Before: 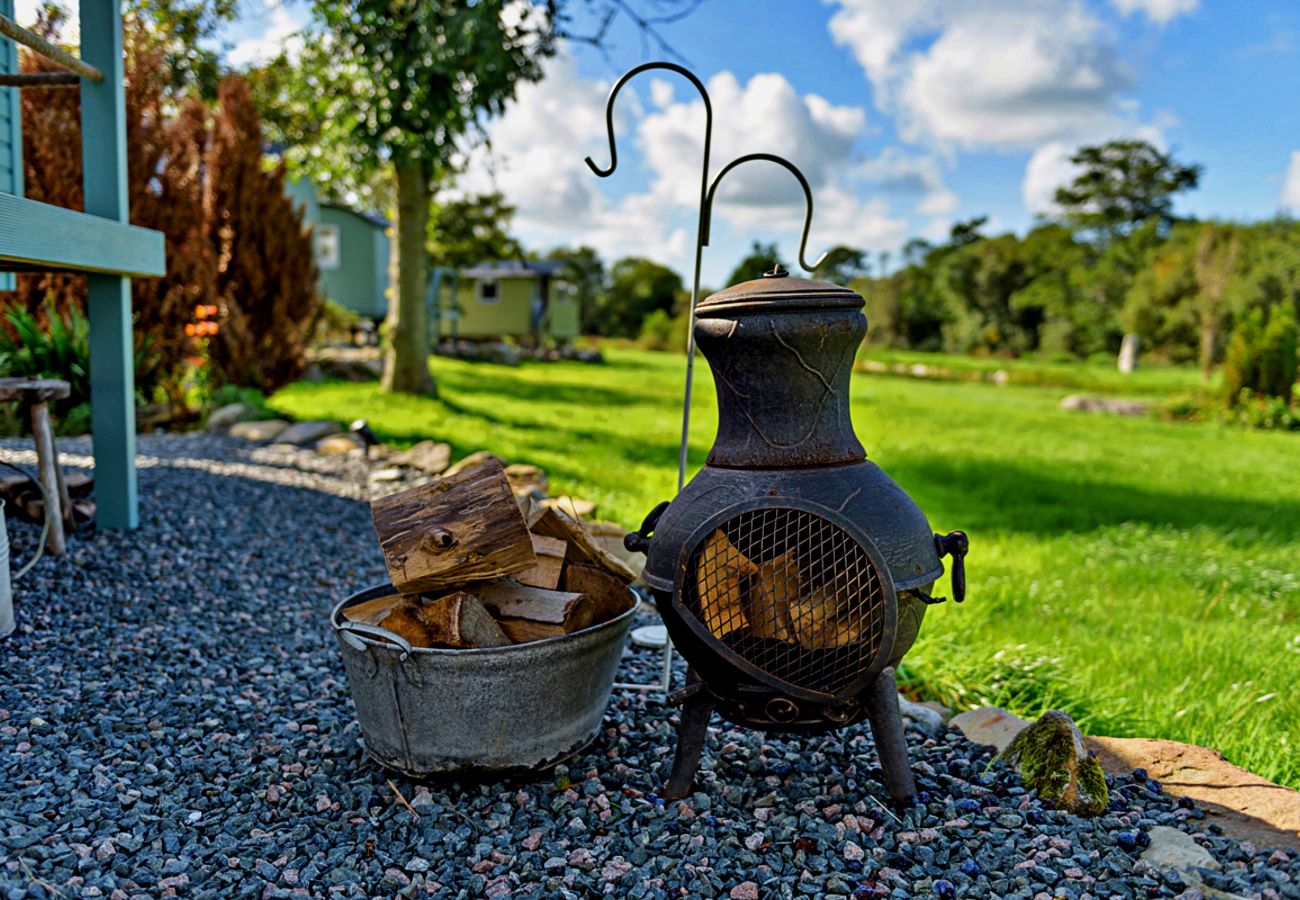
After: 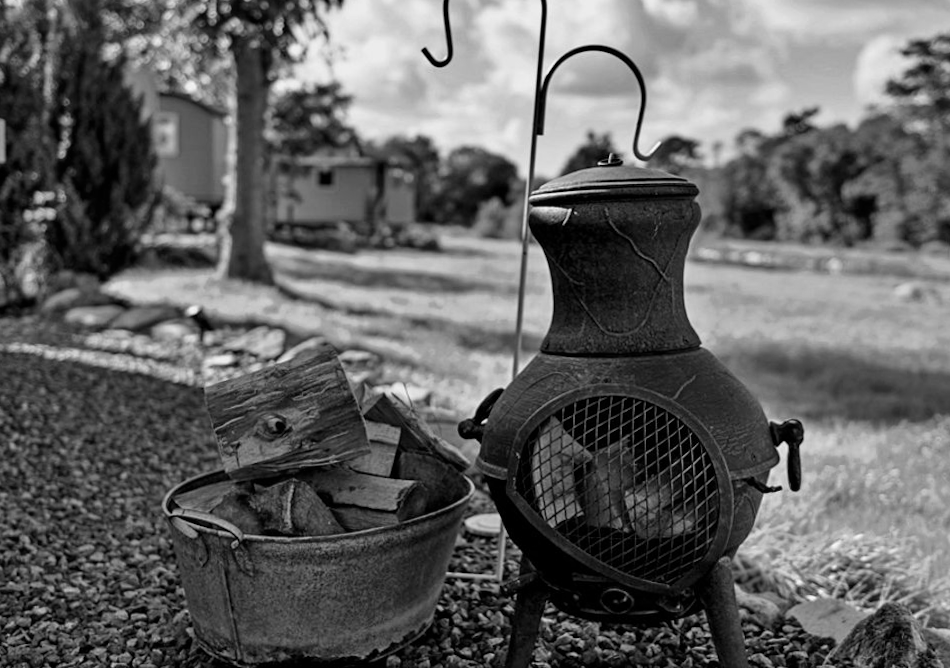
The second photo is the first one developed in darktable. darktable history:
monochrome: a -35.87, b 49.73, size 1.7
color correction: highlights a* 17.94, highlights b* 35.39, shadows a* 1.48, shadows b* 6.42, saturation 1.01
crop and rotate: left 11.831%, top 11.346%, right 13.429%, bottom 13.899%
color calibration: illuminant as shot in camera, x 0.358, y 0.373, temperature 4628.91 K
rotate and perspective: rotation 0.226°, lens shift (vertical) -0.042, crop left 0.023, crop right 0.982, crop top 0.006, crop bottom 0.994
